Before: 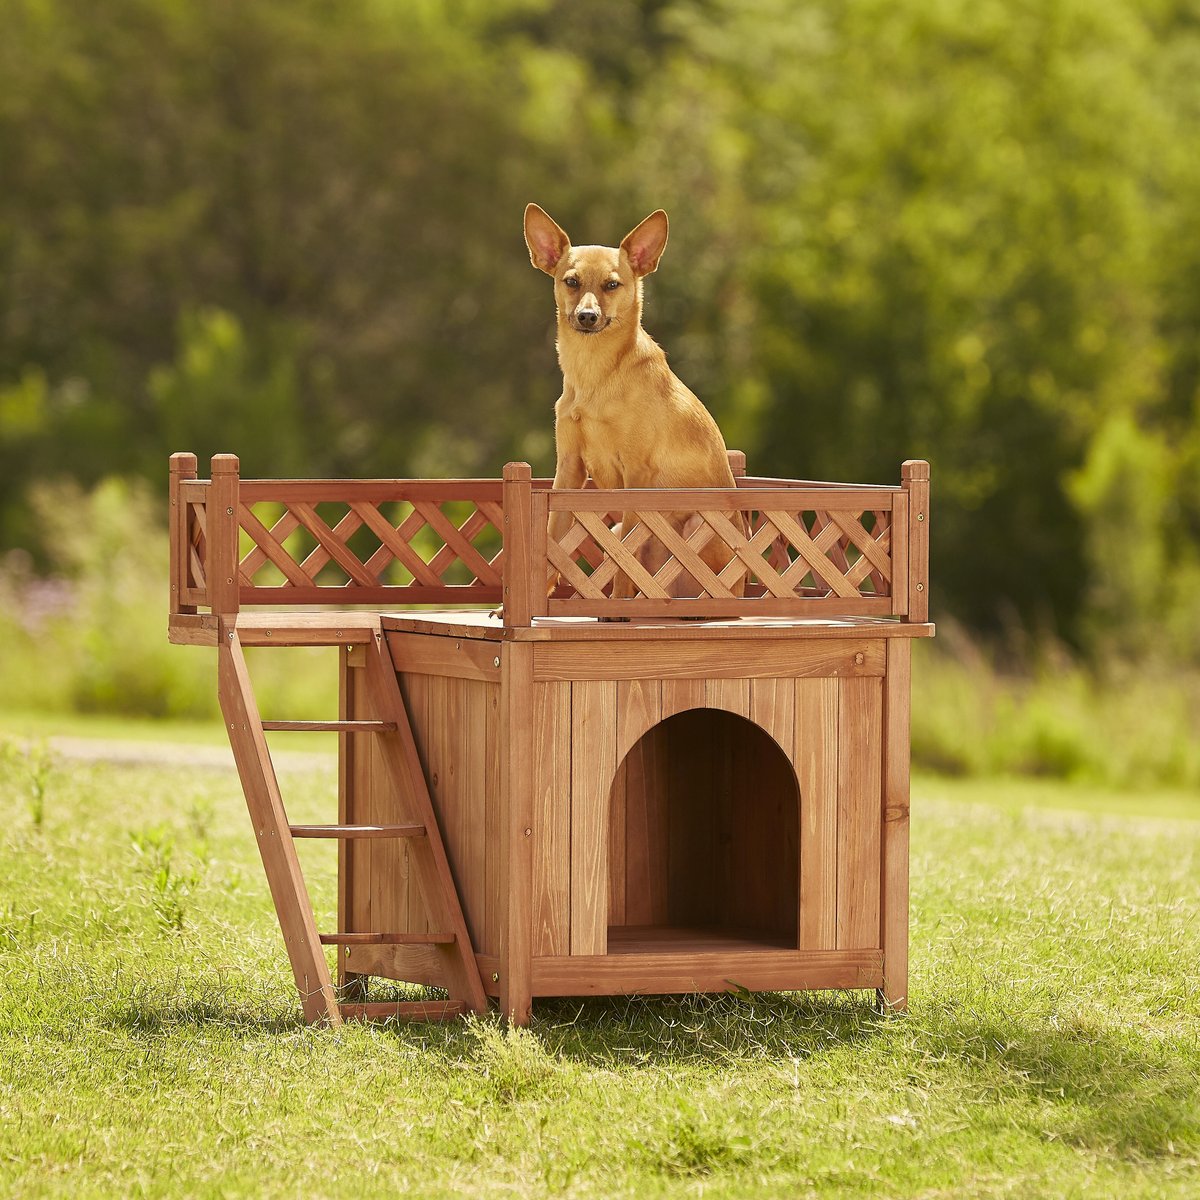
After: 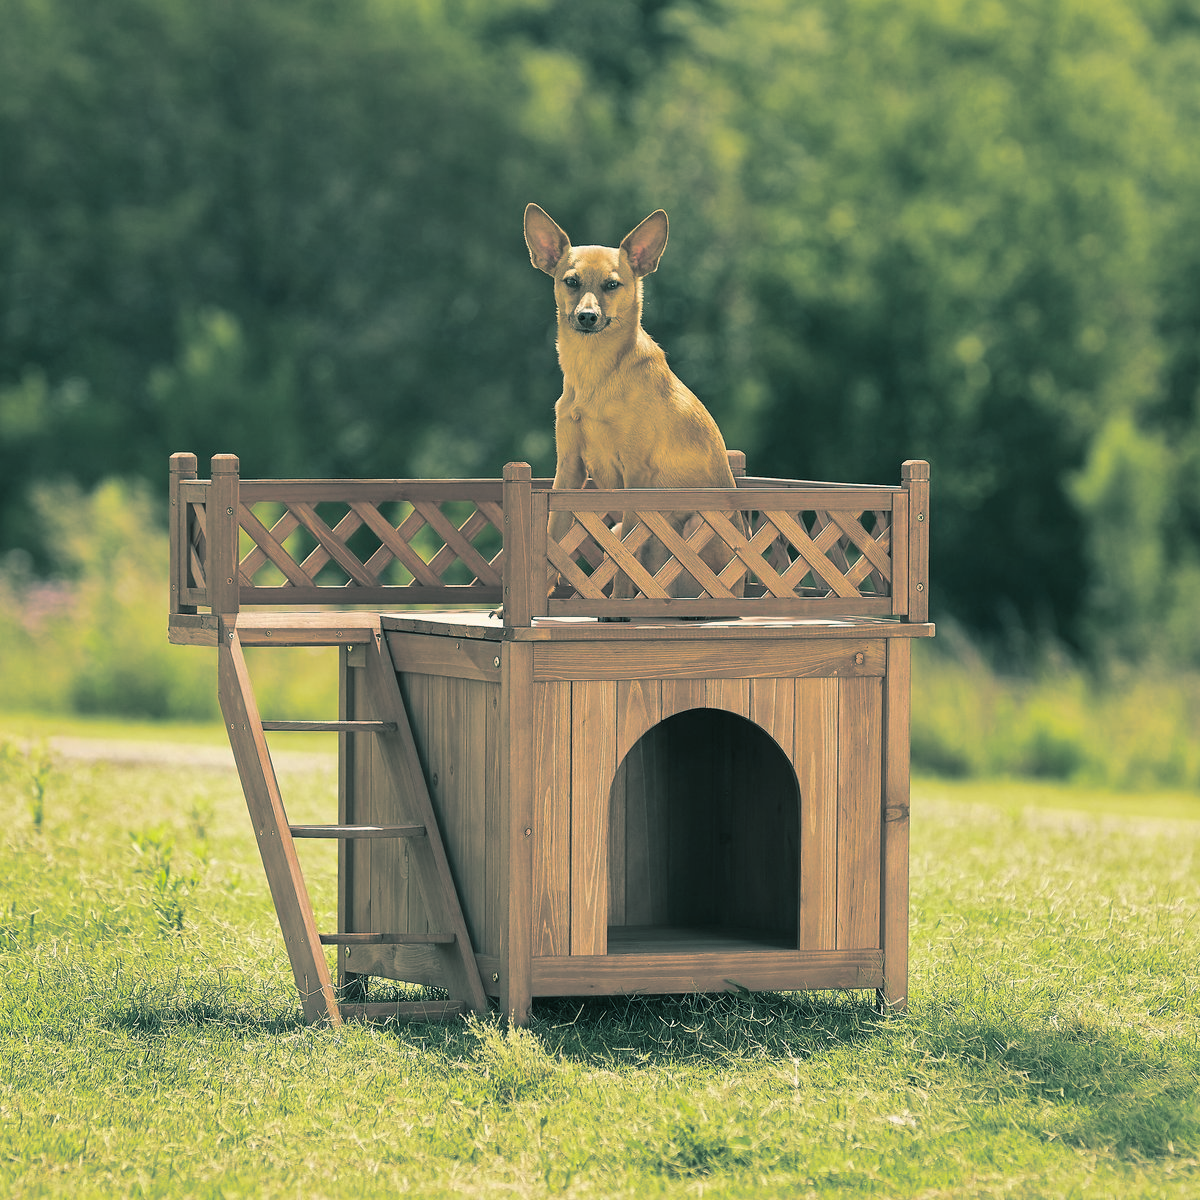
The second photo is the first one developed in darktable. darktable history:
split-toning: shadows › hue 186.43°, highlights › hue 49.29°, compress 30.29%
rotate and perspective: automatic cropping original format, crop left 0, crop top 0
